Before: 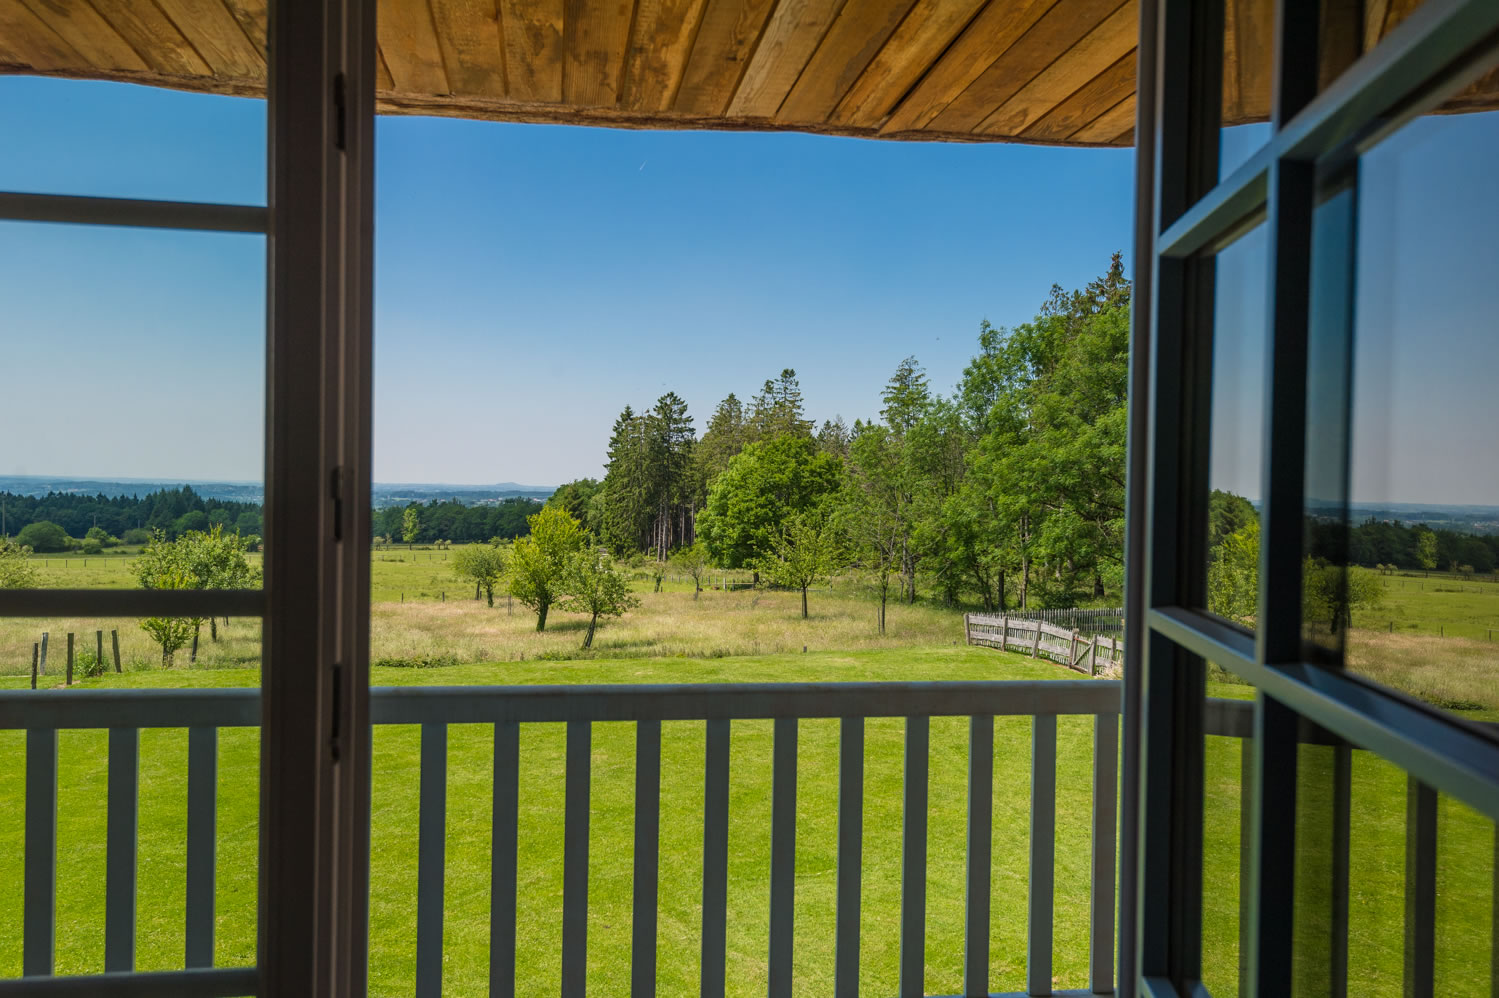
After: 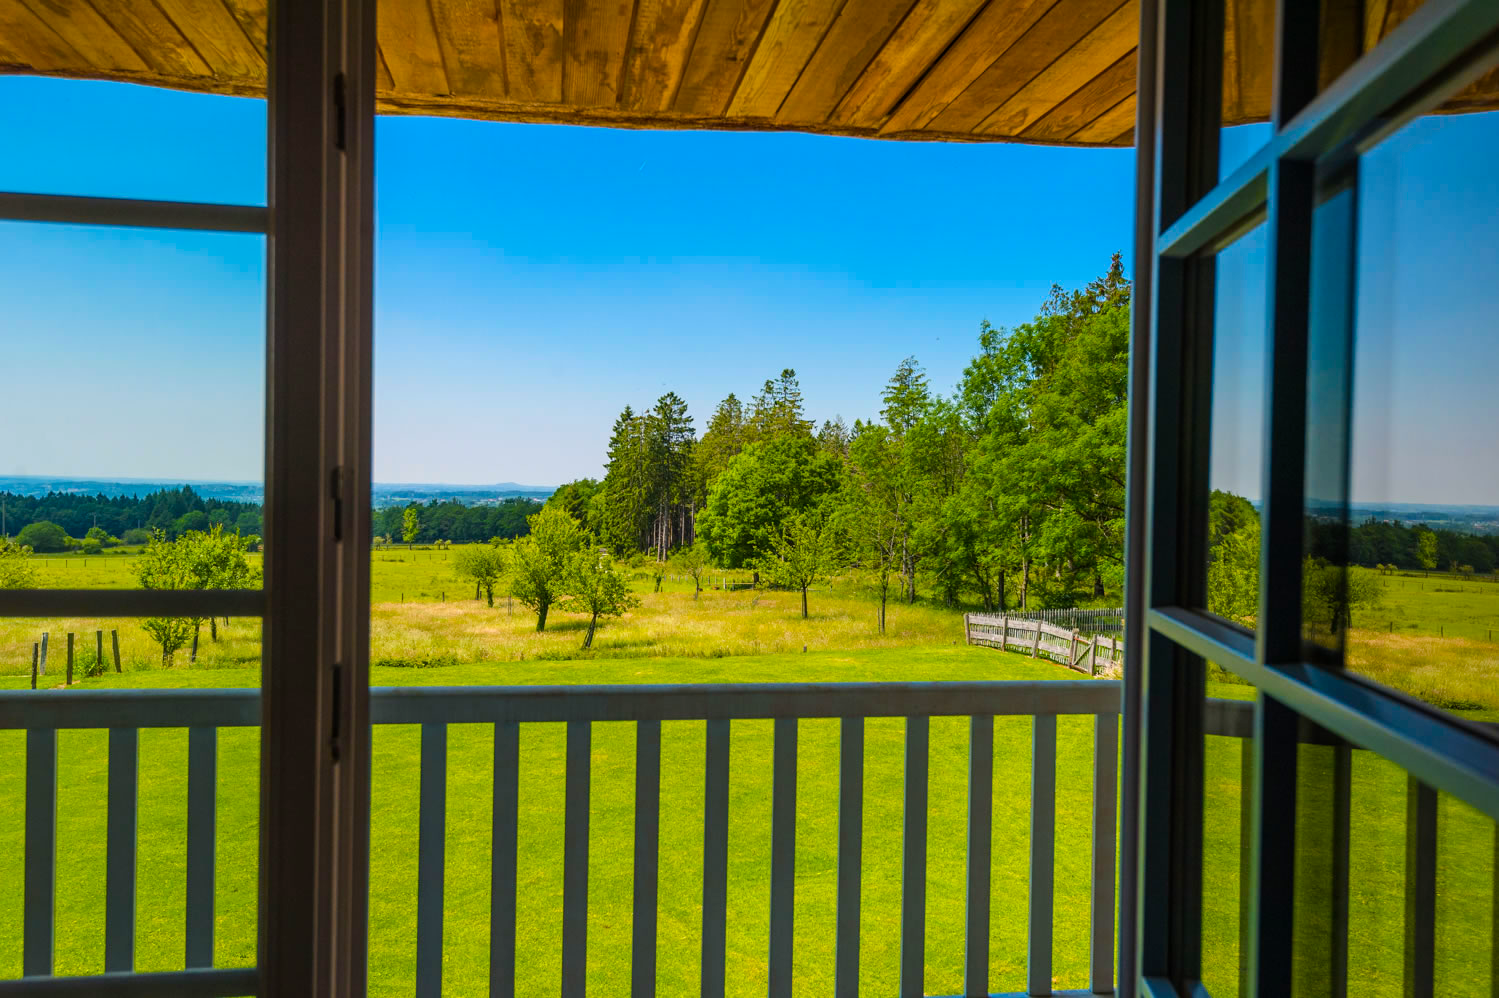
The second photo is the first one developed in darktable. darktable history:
color balance rgb: perceptual saturation grading › global saturation 29.372%, perceptual brilliance grading › mid-tones 10.422%, perceptual brilliance grading › shadows 14.396%, global vibrance 35.742%, contrast 10.306%
